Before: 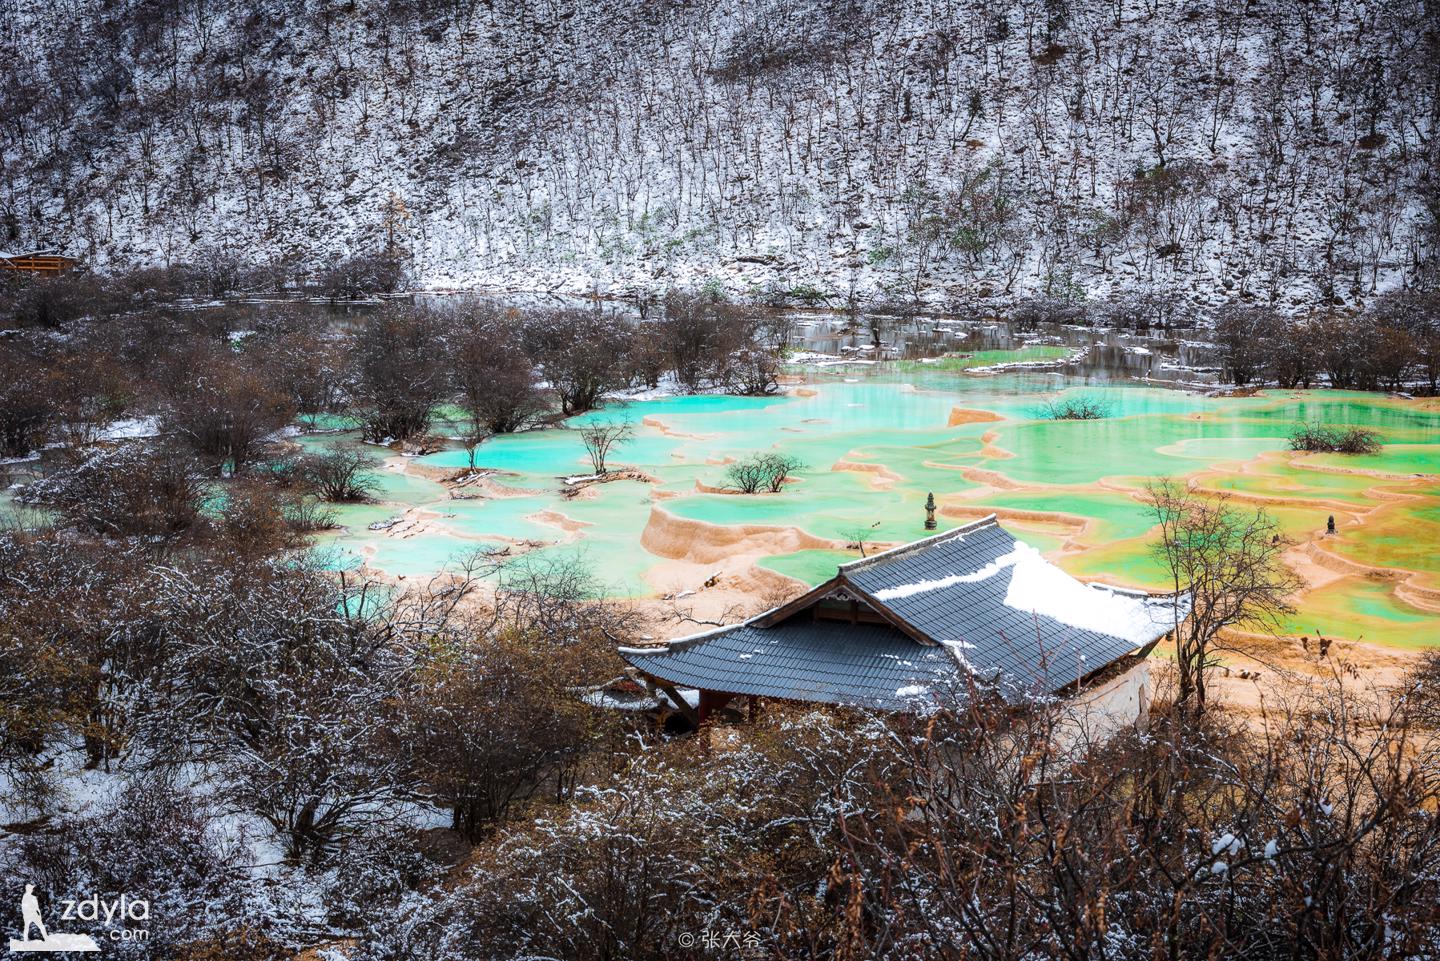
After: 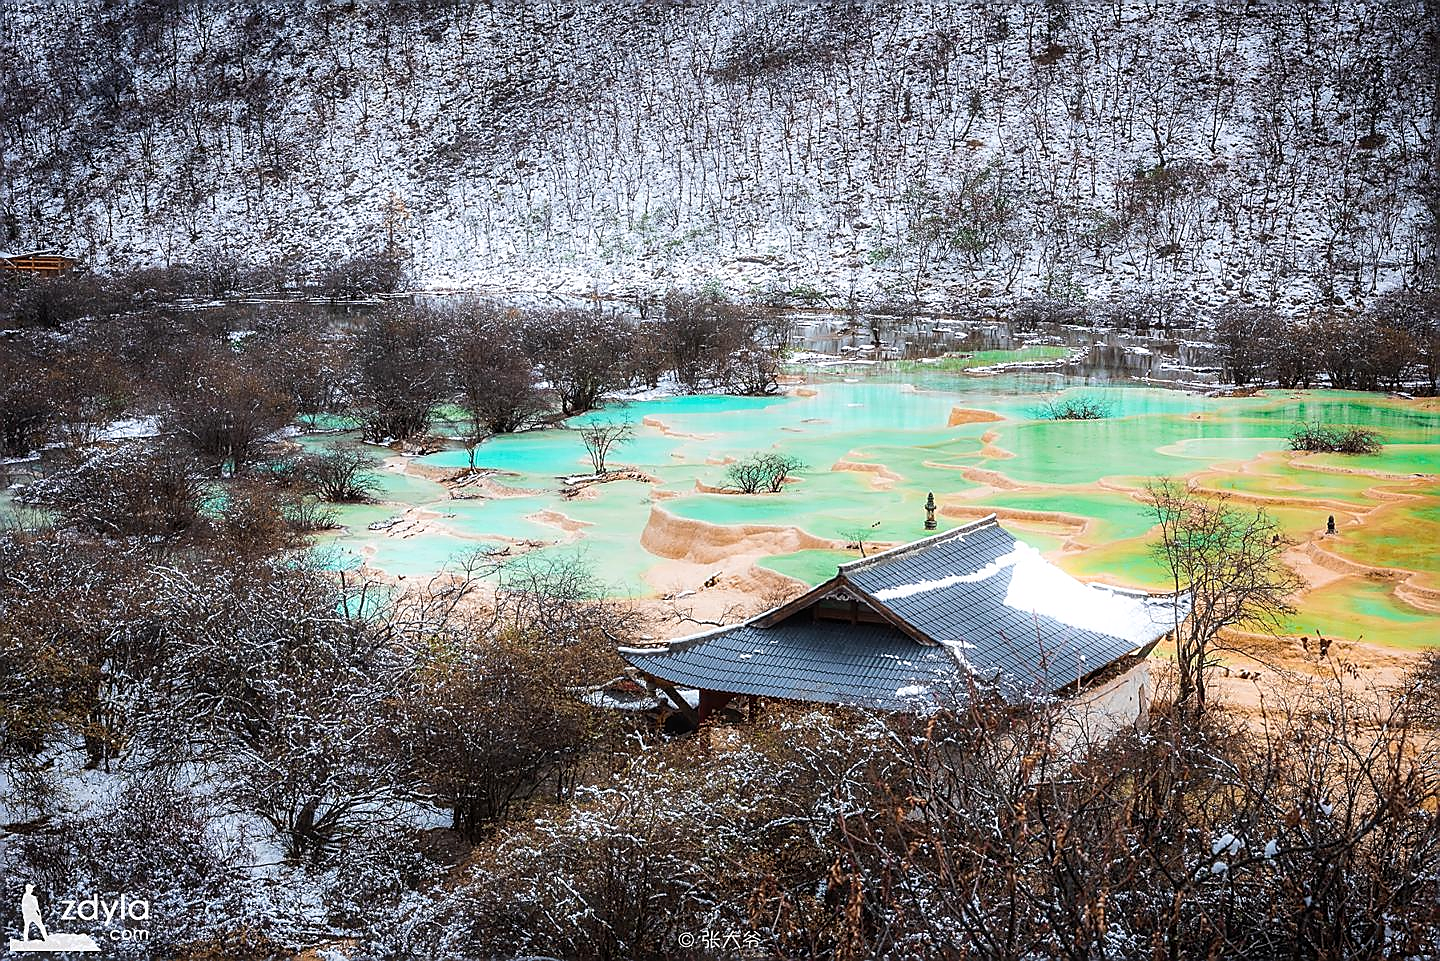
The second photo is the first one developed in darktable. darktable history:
bloom: size 3%, threshold 100%, strength 0%
sharpen: radius 1.4, amount 1.25, threshold 0.7
